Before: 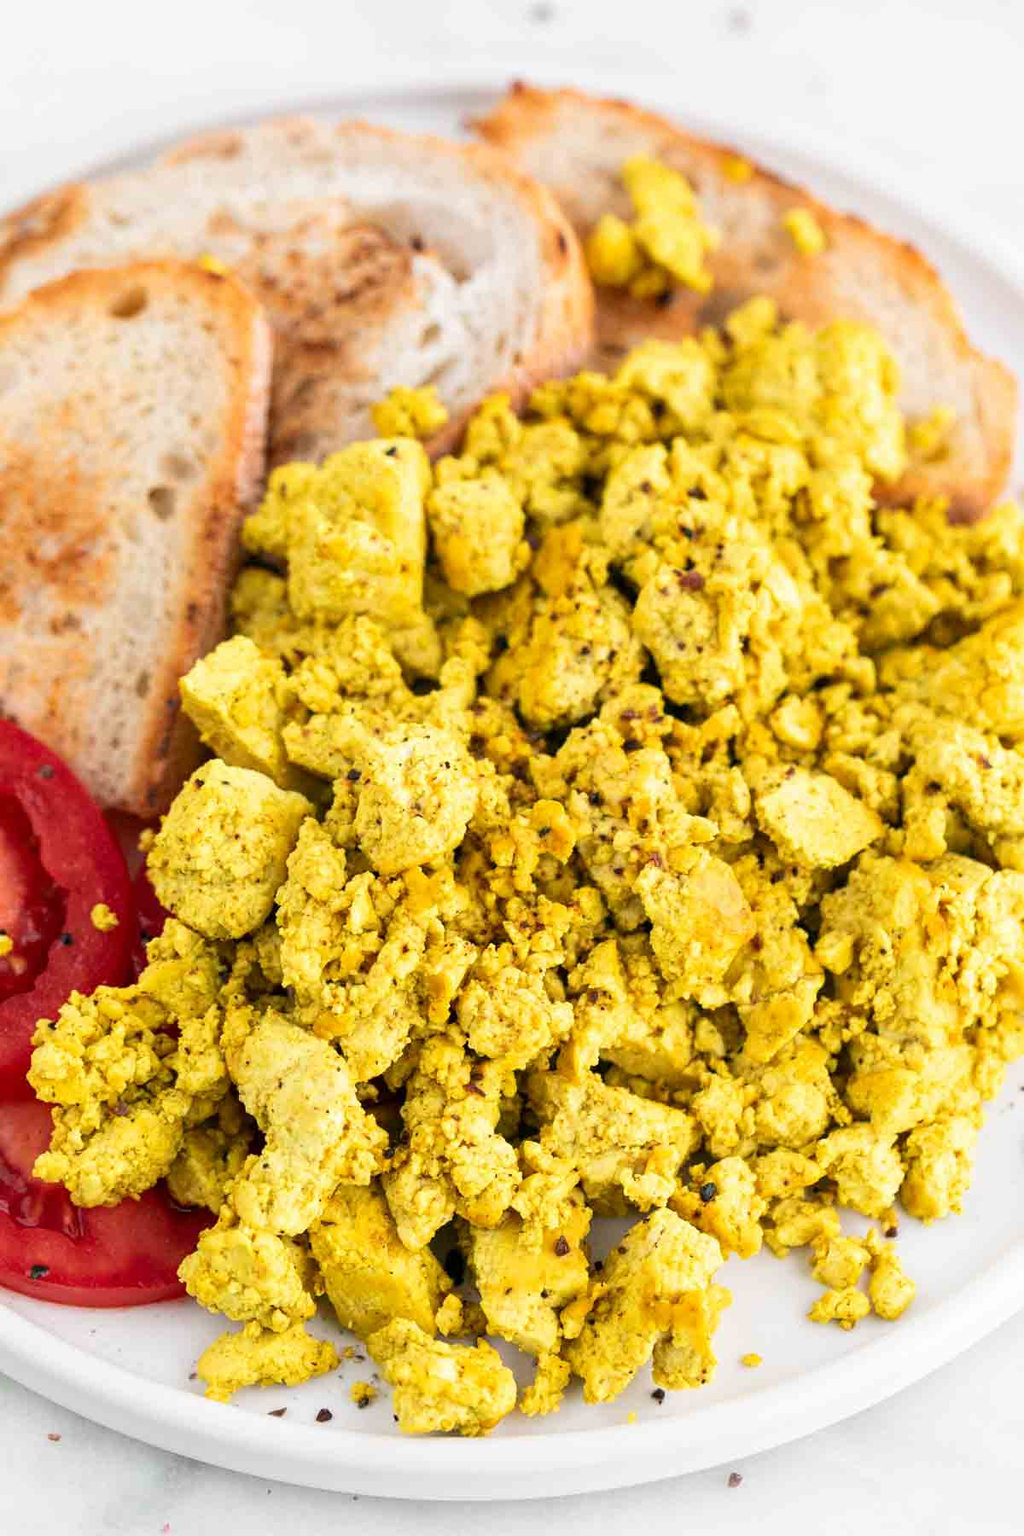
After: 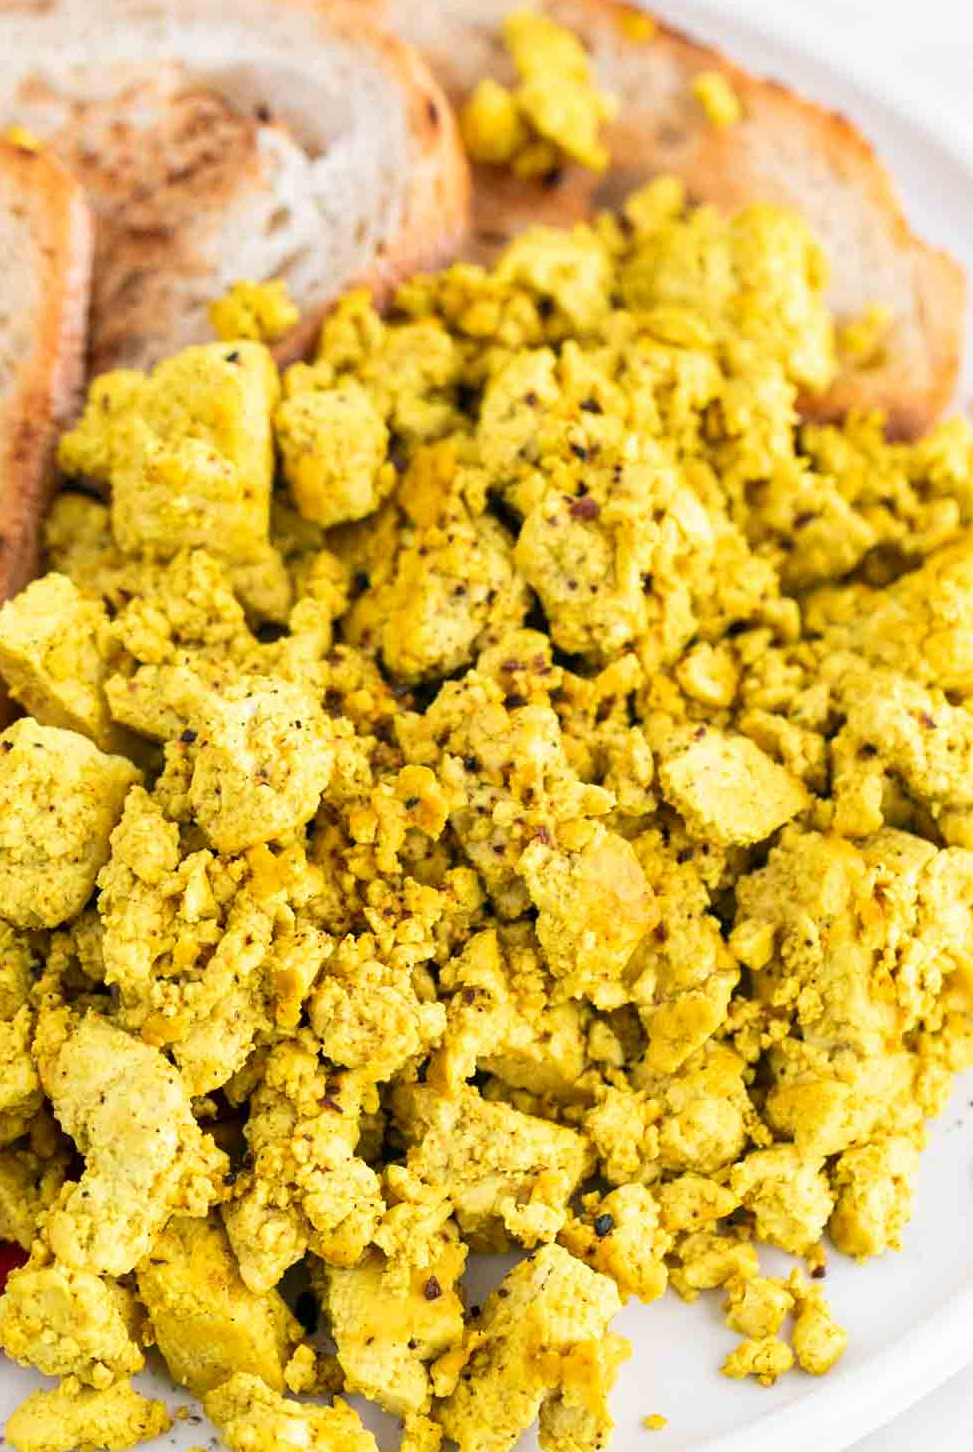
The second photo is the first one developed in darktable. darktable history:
crop: left 18.887%, top 9.576%, right 0.001%, bottom 9.741%
